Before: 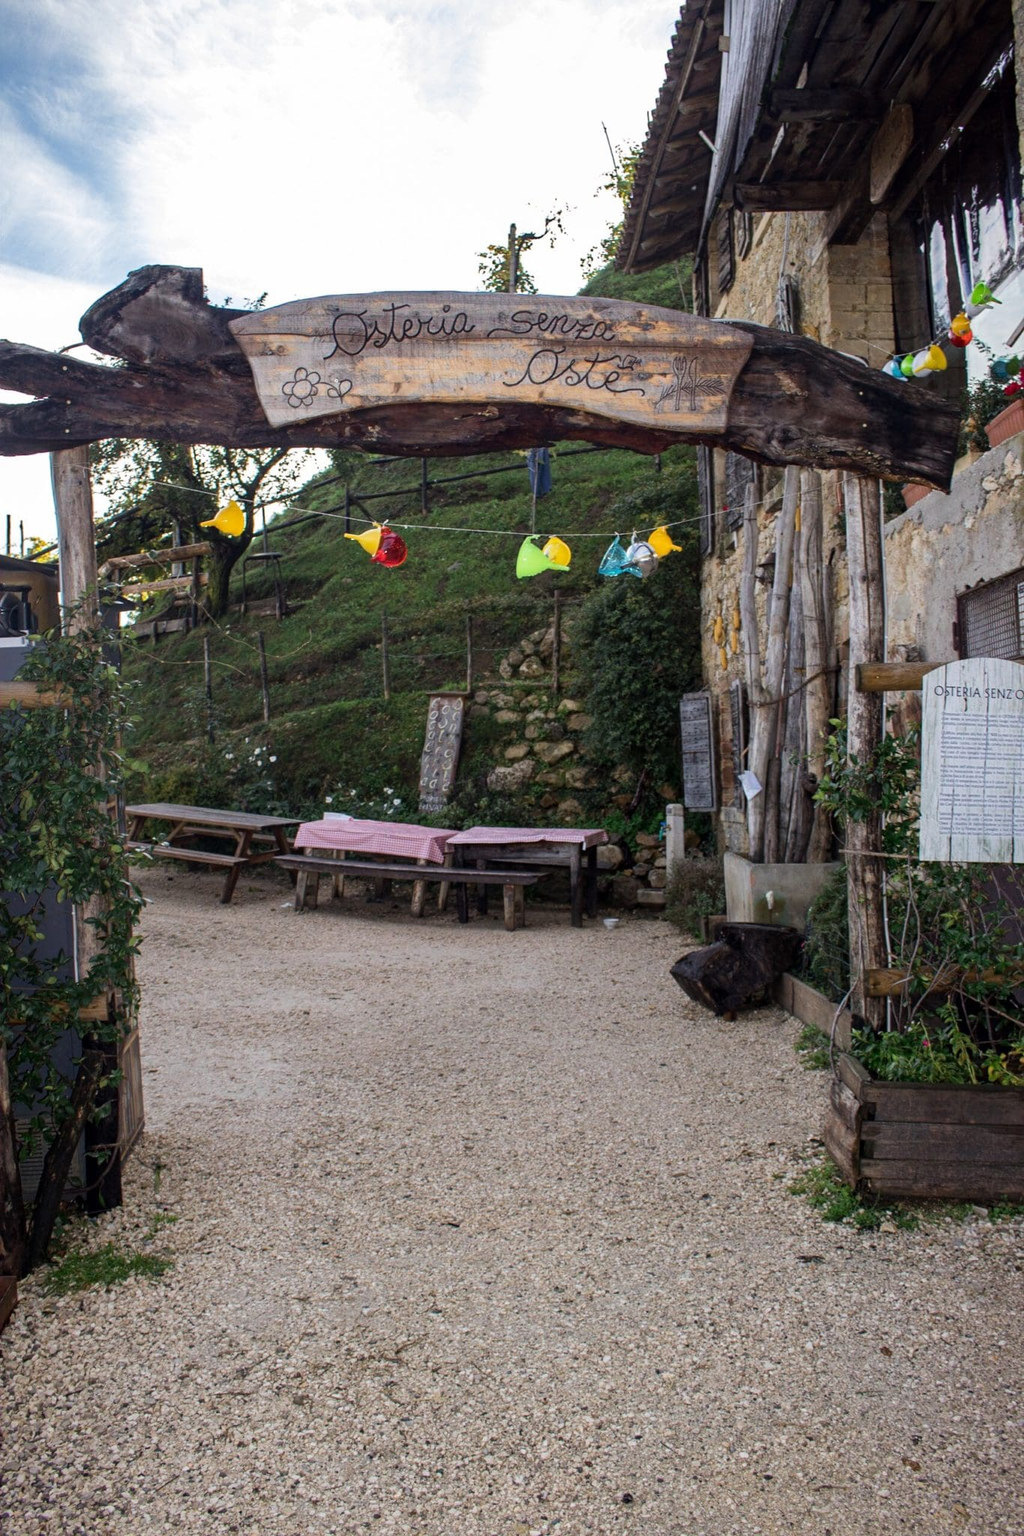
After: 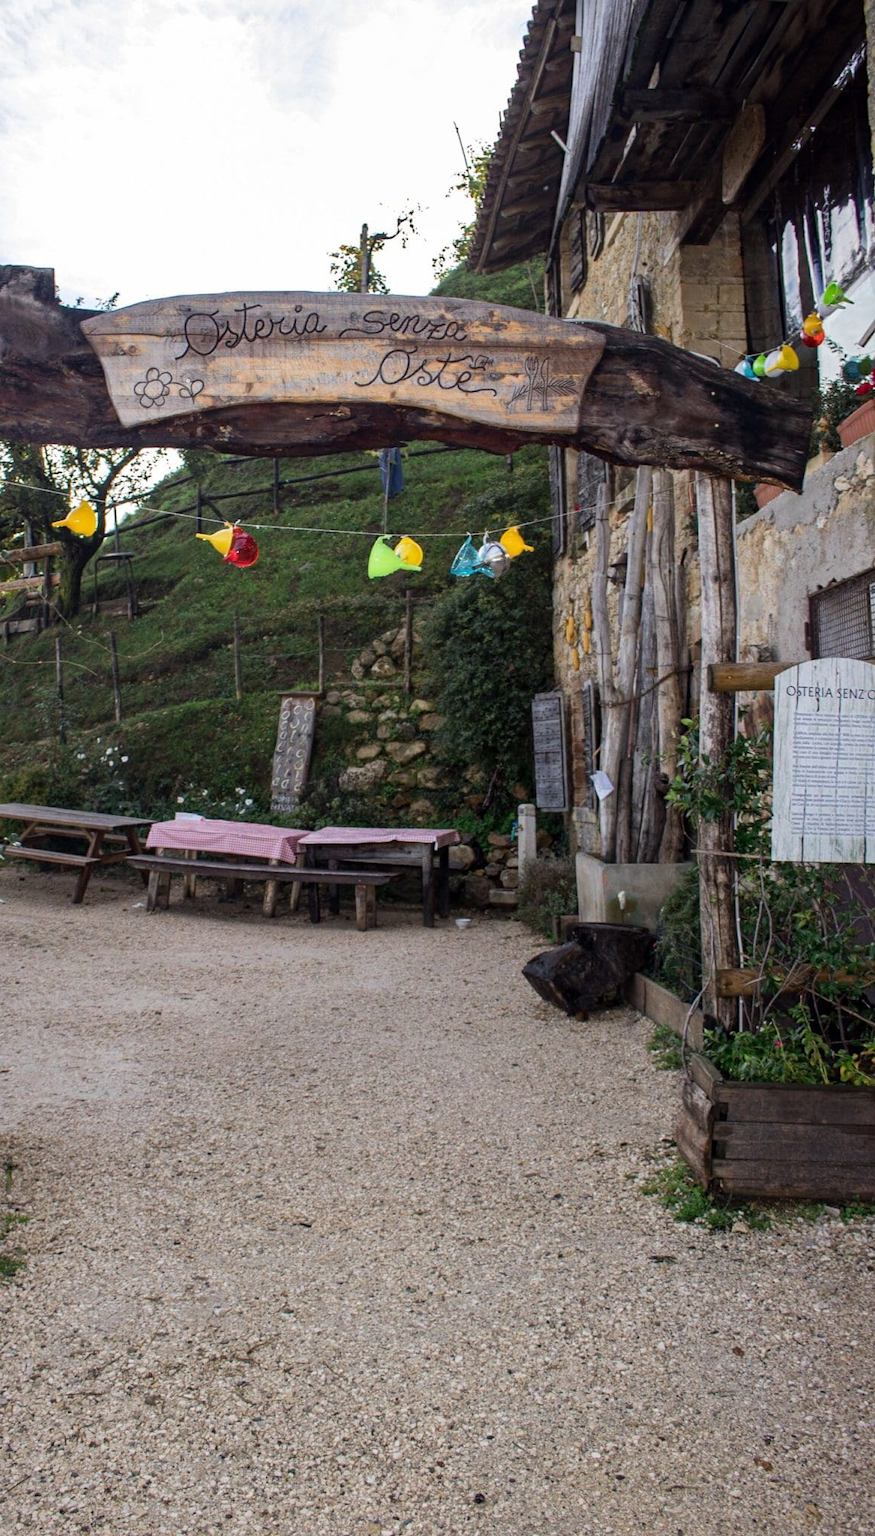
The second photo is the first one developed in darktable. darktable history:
crop and rotate: left 14.531%
